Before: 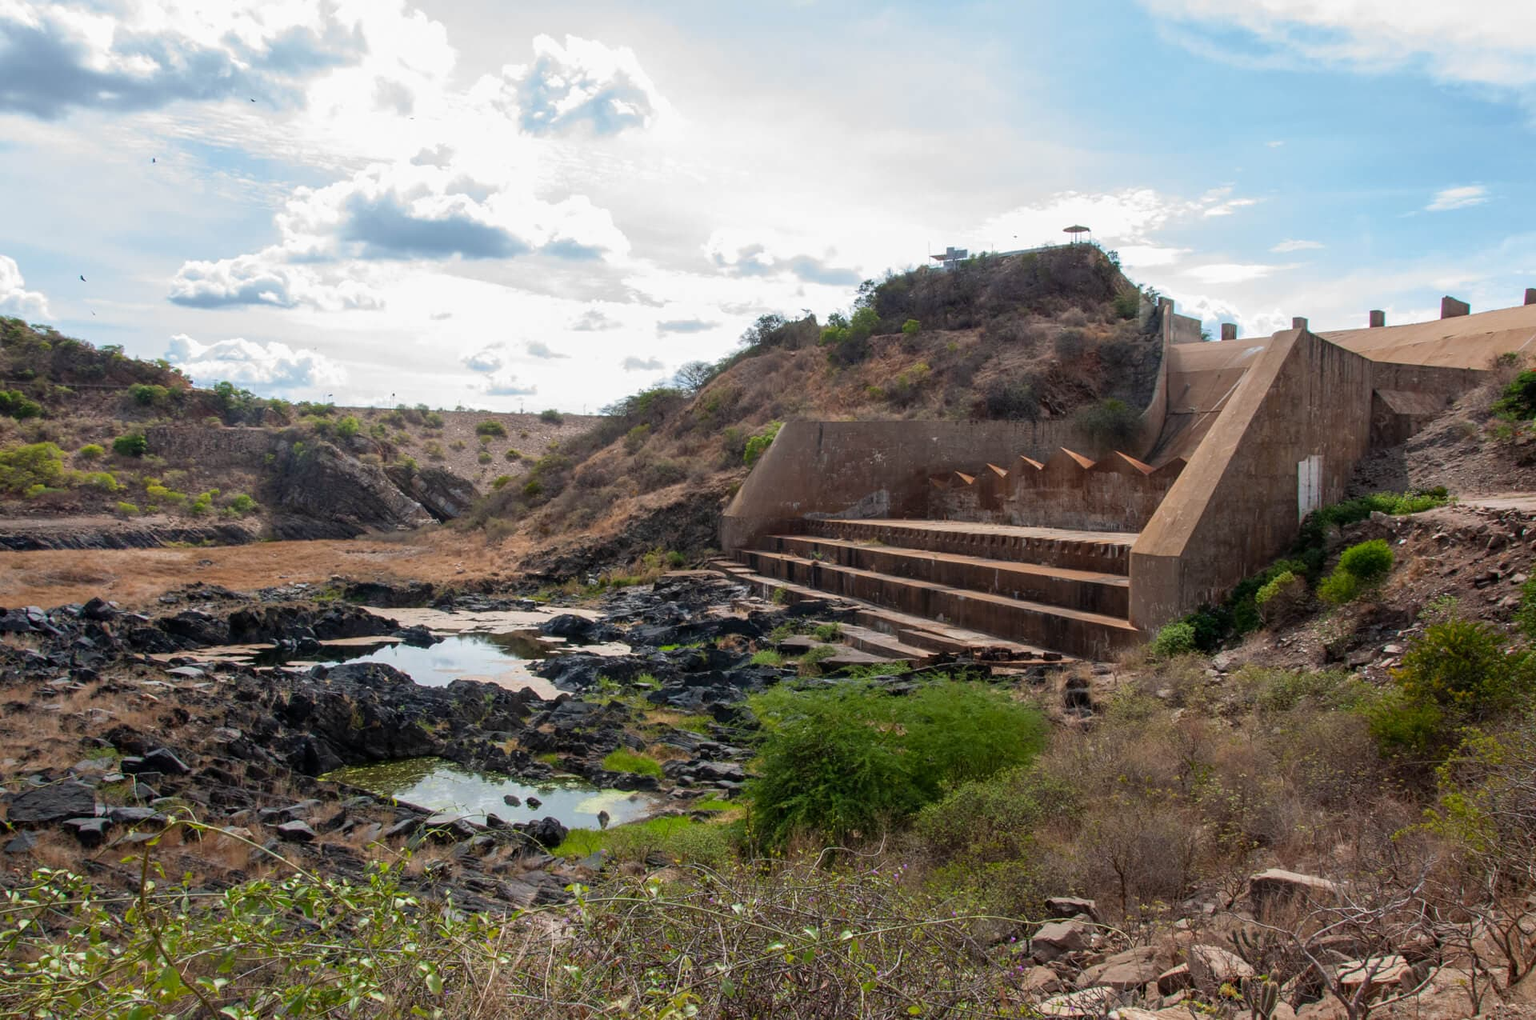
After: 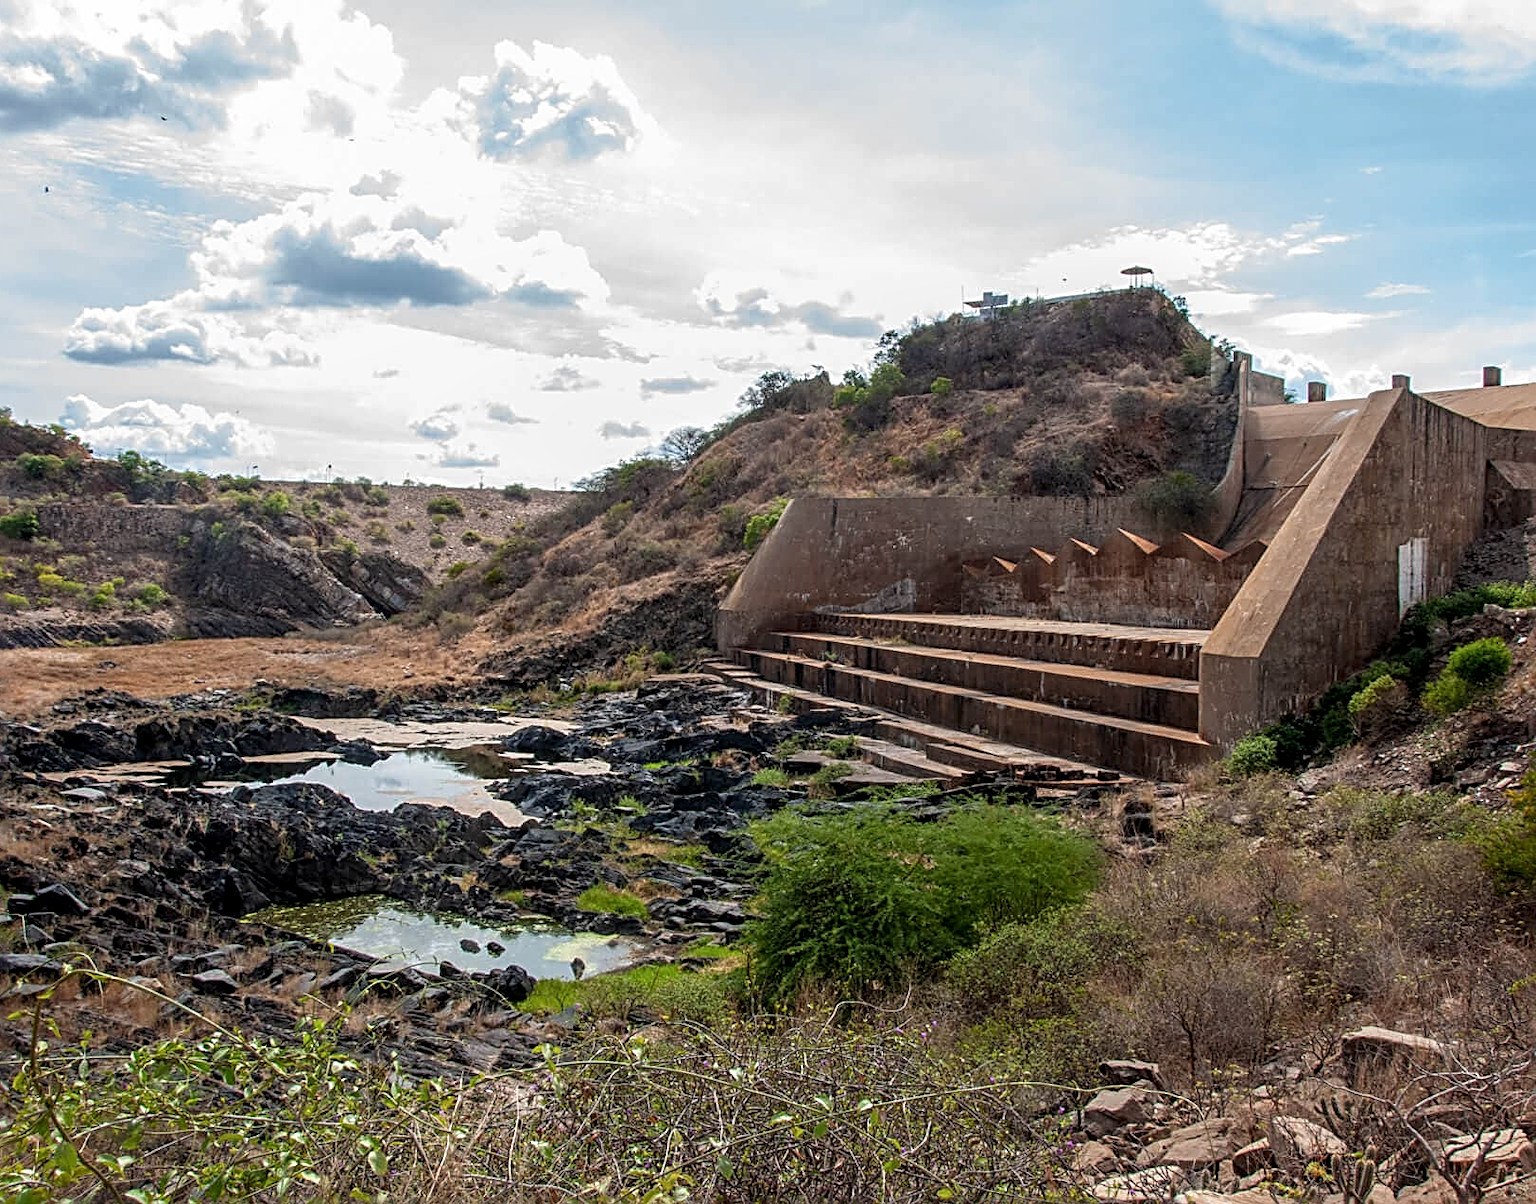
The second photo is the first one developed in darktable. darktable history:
crop: left 7.474%, right 7.856%
sharpen: radius 2.803, amount 0.713
local contrast: detail 130%
